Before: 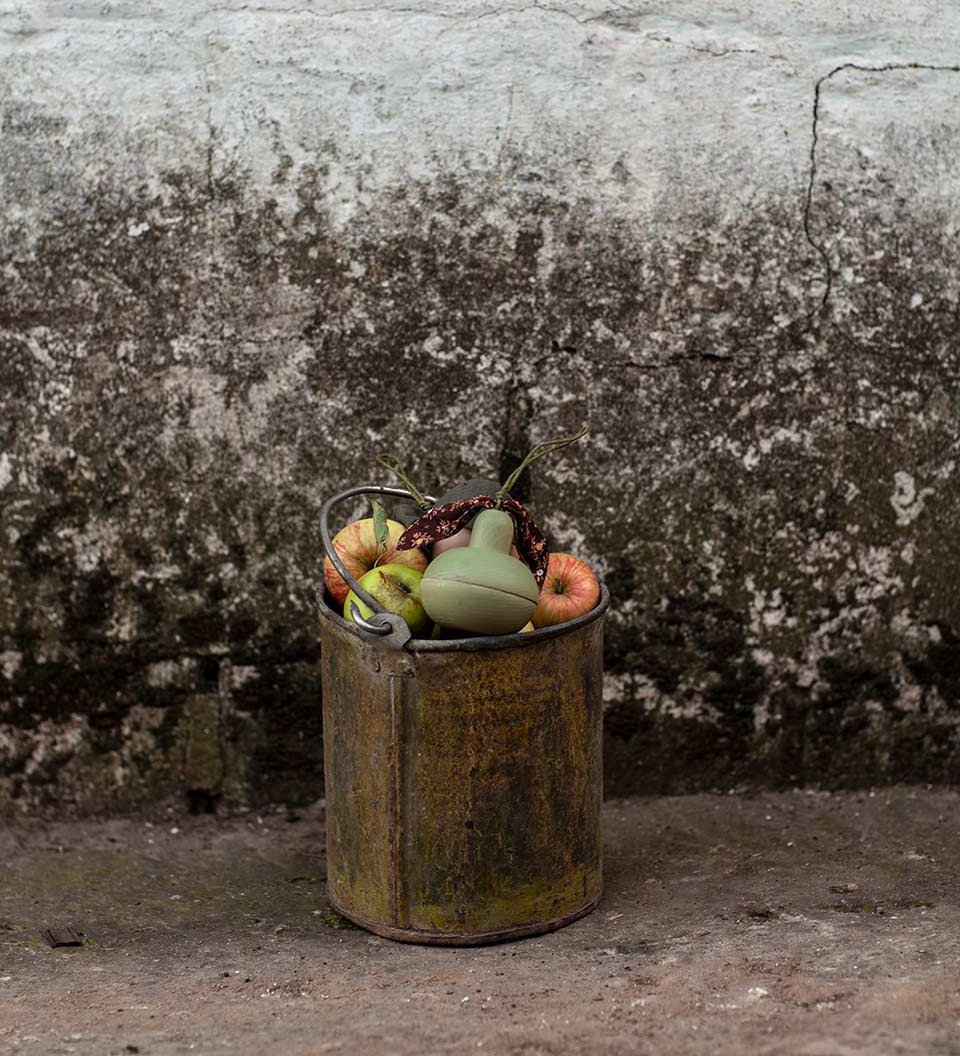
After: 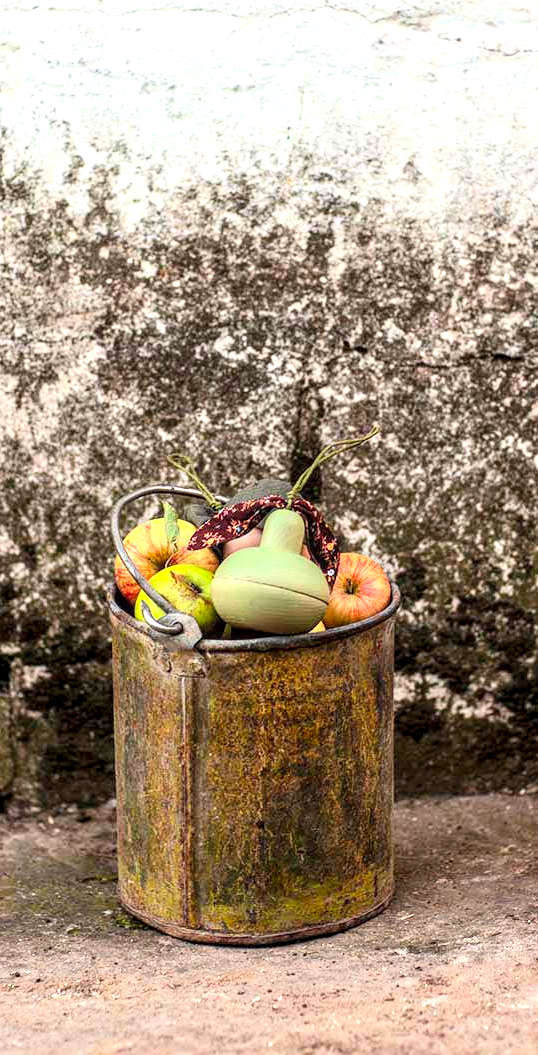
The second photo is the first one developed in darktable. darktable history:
local contrast: detail 130%
exposure: black level correction 0.001, exposure 1 EV, compensate highlight preservation false
contrast brightness saturation: contrast 0.237, brightness 0.258, saturation 0.379
crop: left 21.843%, right 22.028%, bottom 0.01%
